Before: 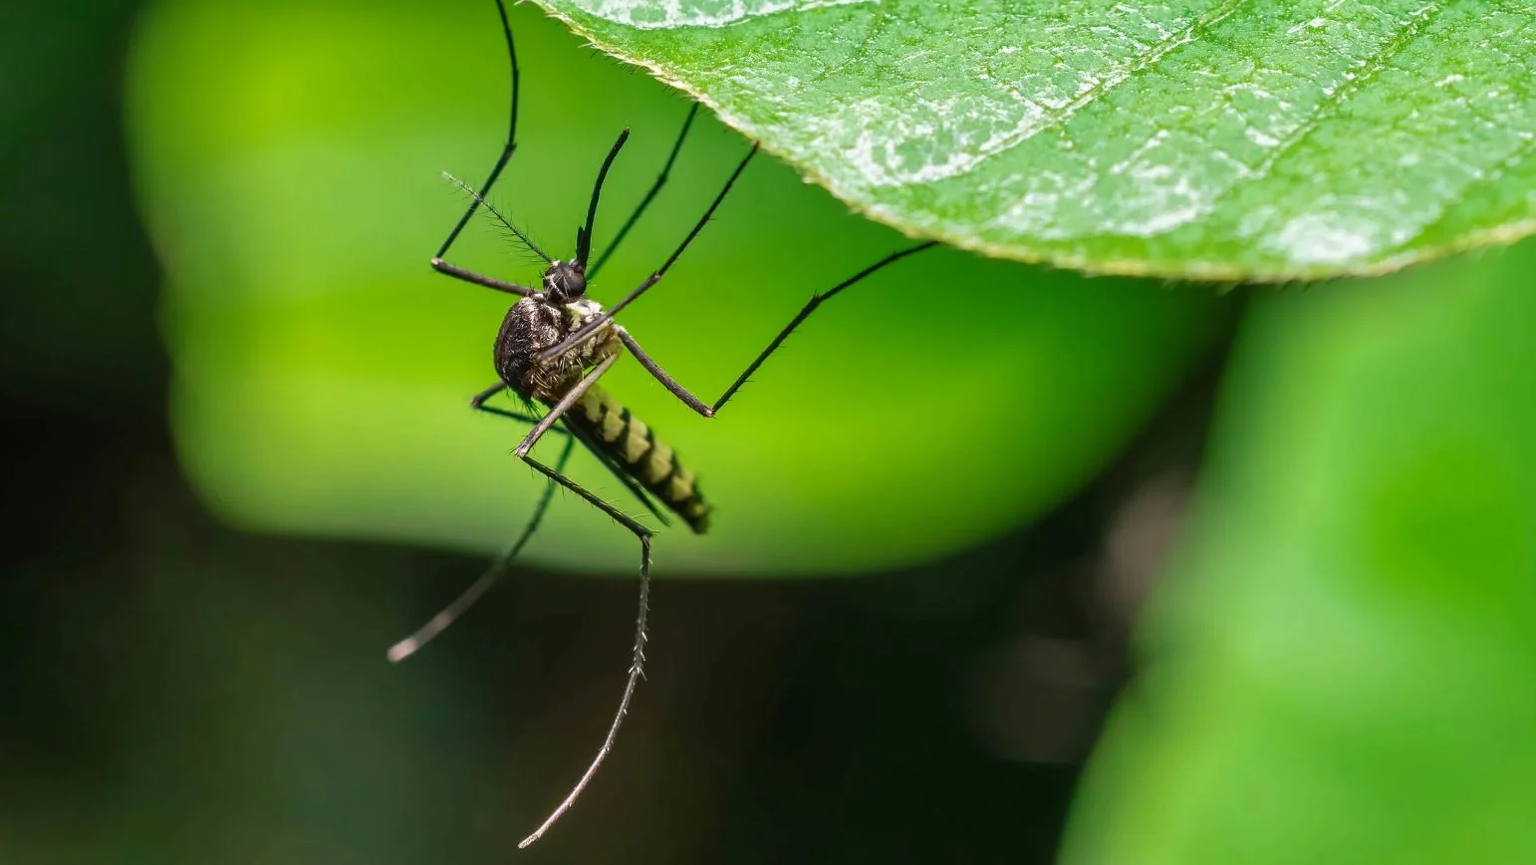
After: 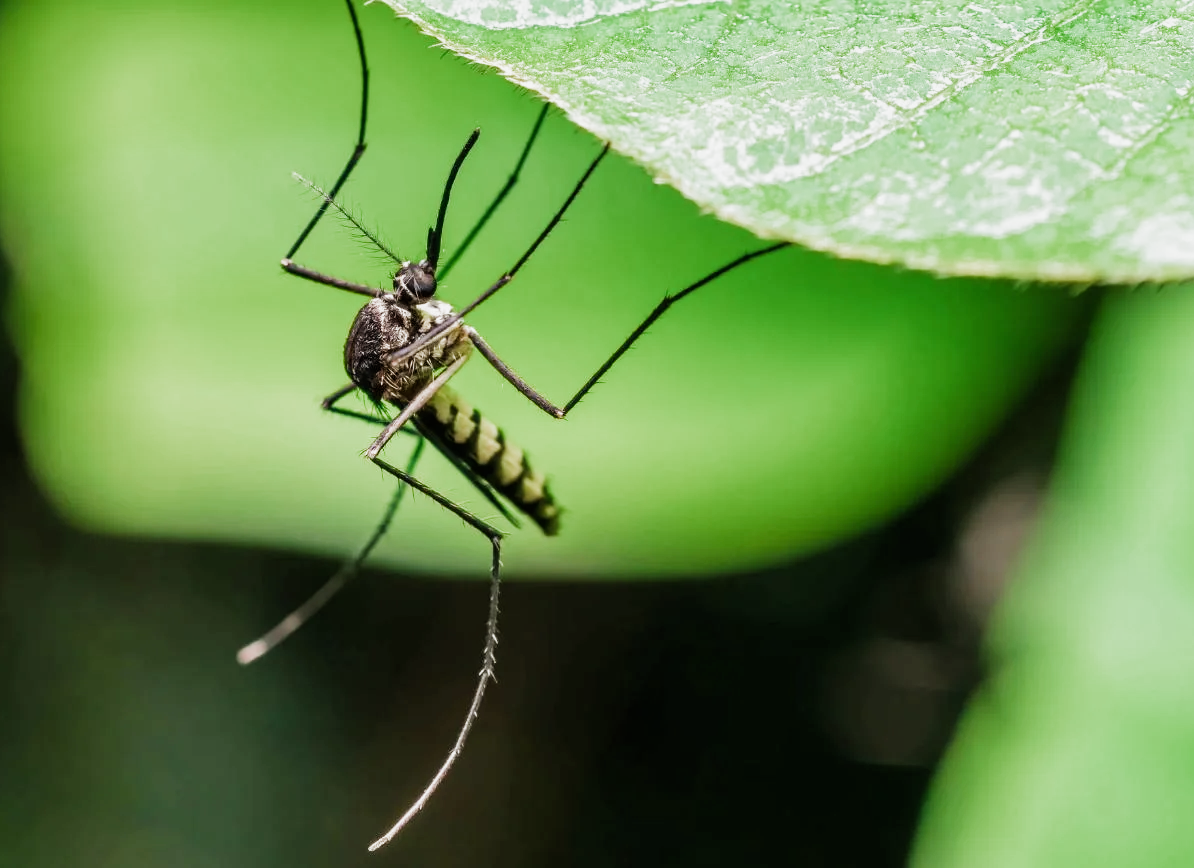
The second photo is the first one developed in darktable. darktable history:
tone equalizer: -8 EV -0.417 EV, -7 EV -0.389 EV, -6 EV -0.333 EV, -5 EV -0.222 EV, -3 EV 0.222 EV, -2 EV 0.333 EV, -1 EV 0.389 EV, +0 EV 0.417 EV, edges refinement/feathering 500, mask exposure compensation -1.57 EV, preserve details no
exposure: black level correction 0, exposure 0.5 EV, compensate highlight preservation false
crop: left 9.88%, right 12.664%
filmic rgb: middle gray luminance 18.42%, black relative exposure -11.25 EV, white relative exposure 3.75 EV, threshold 6 EV, target black luminance 0%, hardness 5.87, latitude 57.4%, contrast 0.963, shadows ↔ highlights balance 49.98%, add noise in highlights 0, preserve chrominance luminance Y, color science v3 (2019), use custom middle-gray values true, iterations of high-quality reconstruction 0, contrast in highlights soft, enable highlight reconstruction true
